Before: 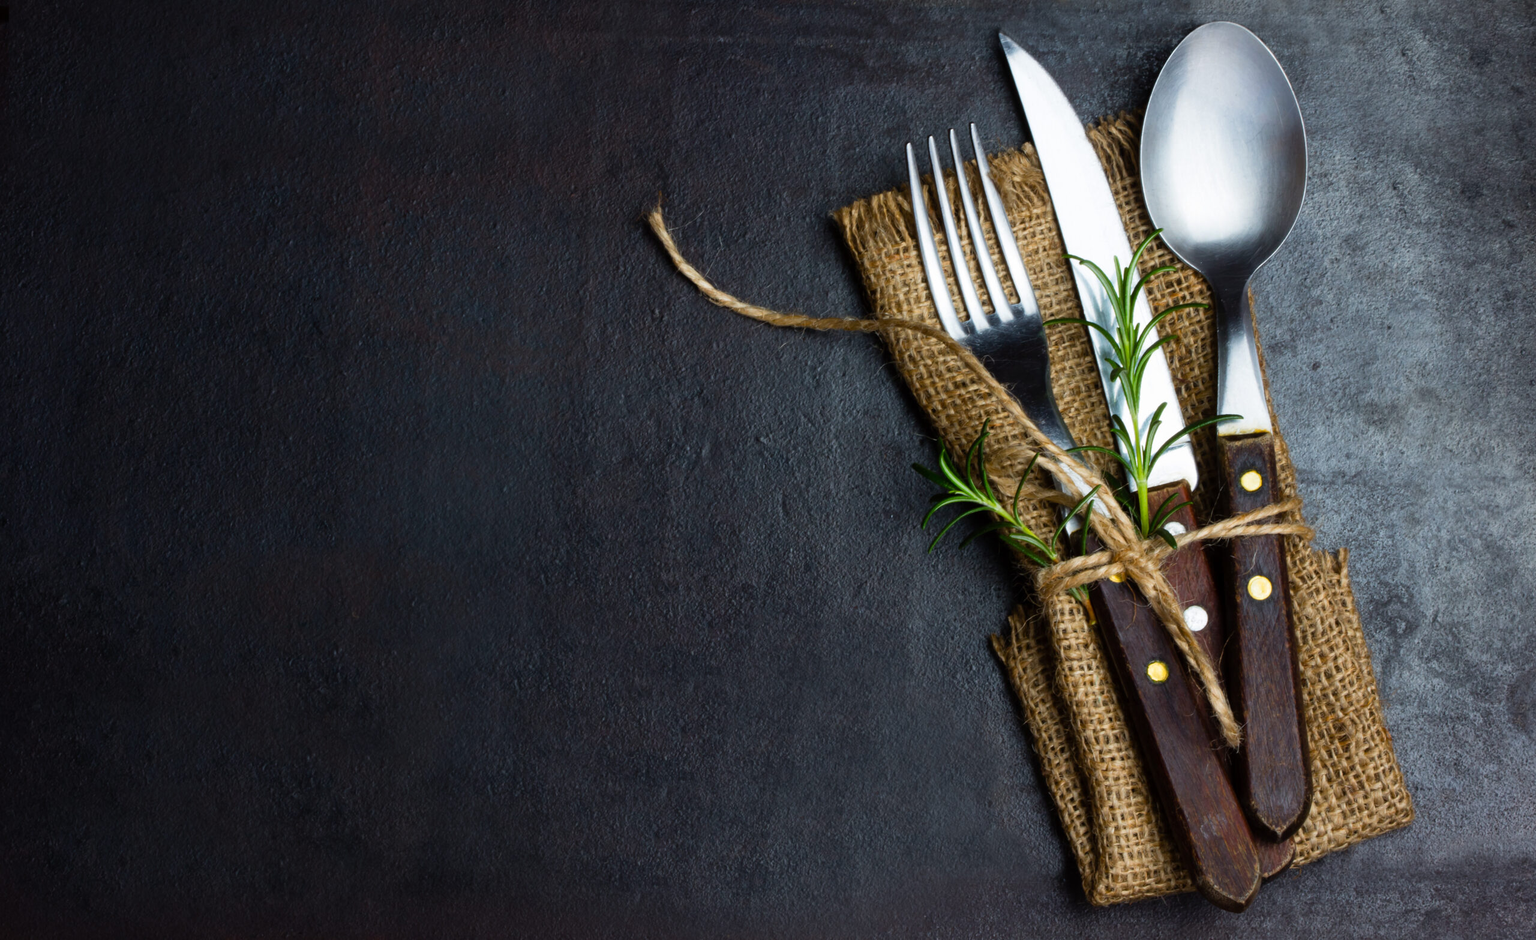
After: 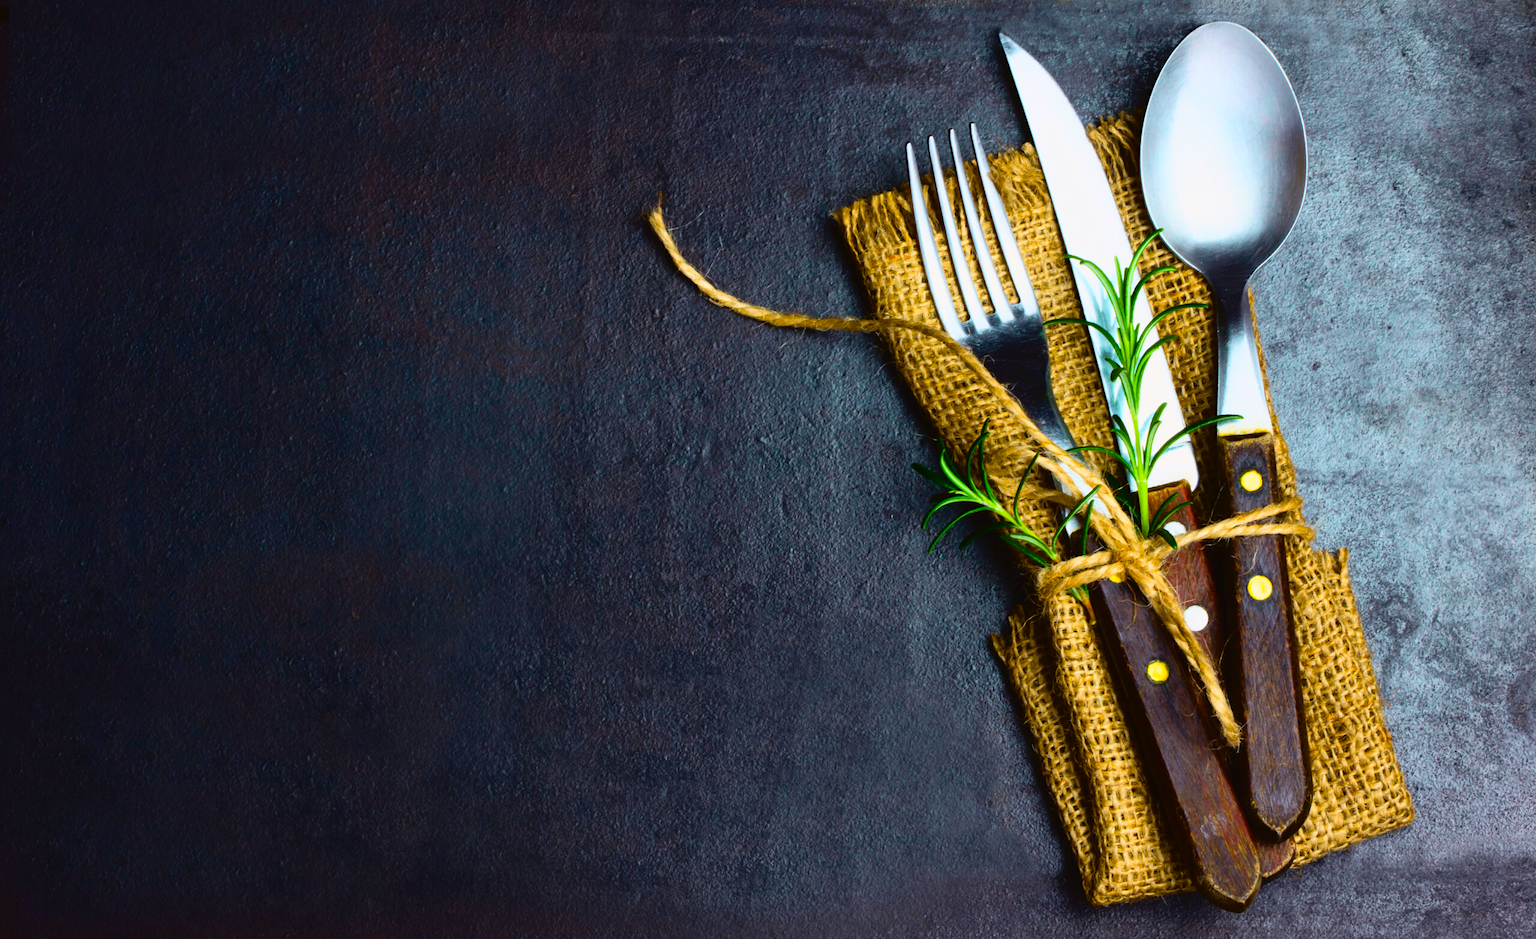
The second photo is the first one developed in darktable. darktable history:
contrast brightness saturation: saturation 0.18
tone curve: curves: ch0 [(0, 0.023) (0.113, 0.084) (0.285, 0.301) (0.673, 0.796) (0.845, 0.932) (0.994, 0.971)]; ch1 [(0, 0) (0.456, 0.437) (0.498, 0.5) (0.57, 0.559) (0.631, 0.639) (1, 1)]; ch2 [(0, 0) (0.417, 0.44) (0.46, 0.453) (0.502, 0.507) (0.55, 0.57) (0.67, 0.712) (1, 1)], color space Lab, independent channels, preserve colors none
exposure: black level correction 0, compensate exposure bias true, compensate highlight preservation false
color balance rgb: perceptual saturation grading › global saturation 25%, perceptual brilliance grading › mid-tones 10%, perceptual brilliance grading › shadows 15%, global vibrance 20%
